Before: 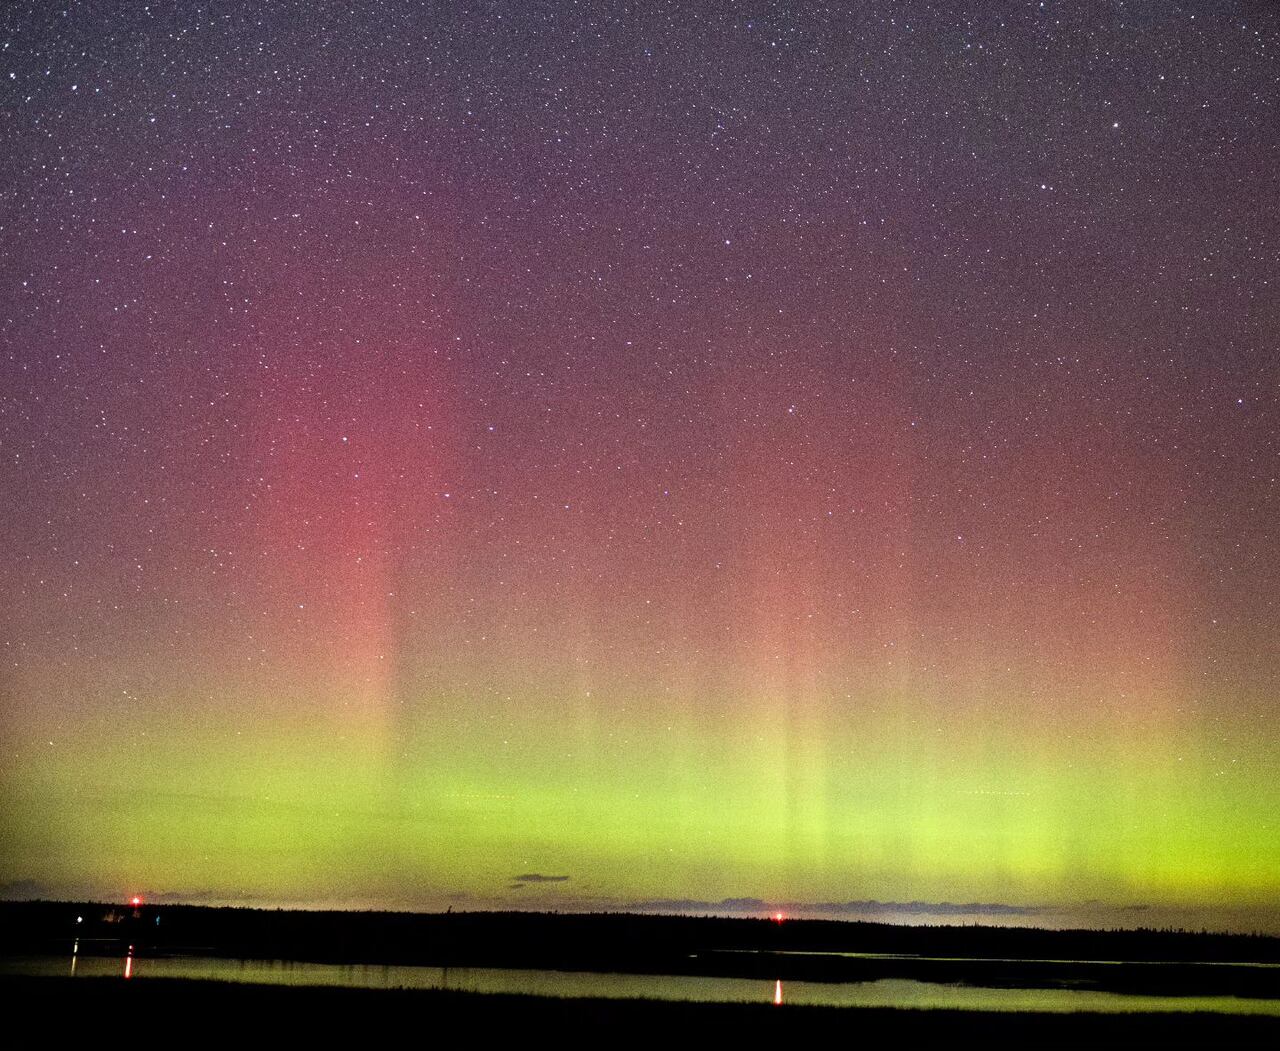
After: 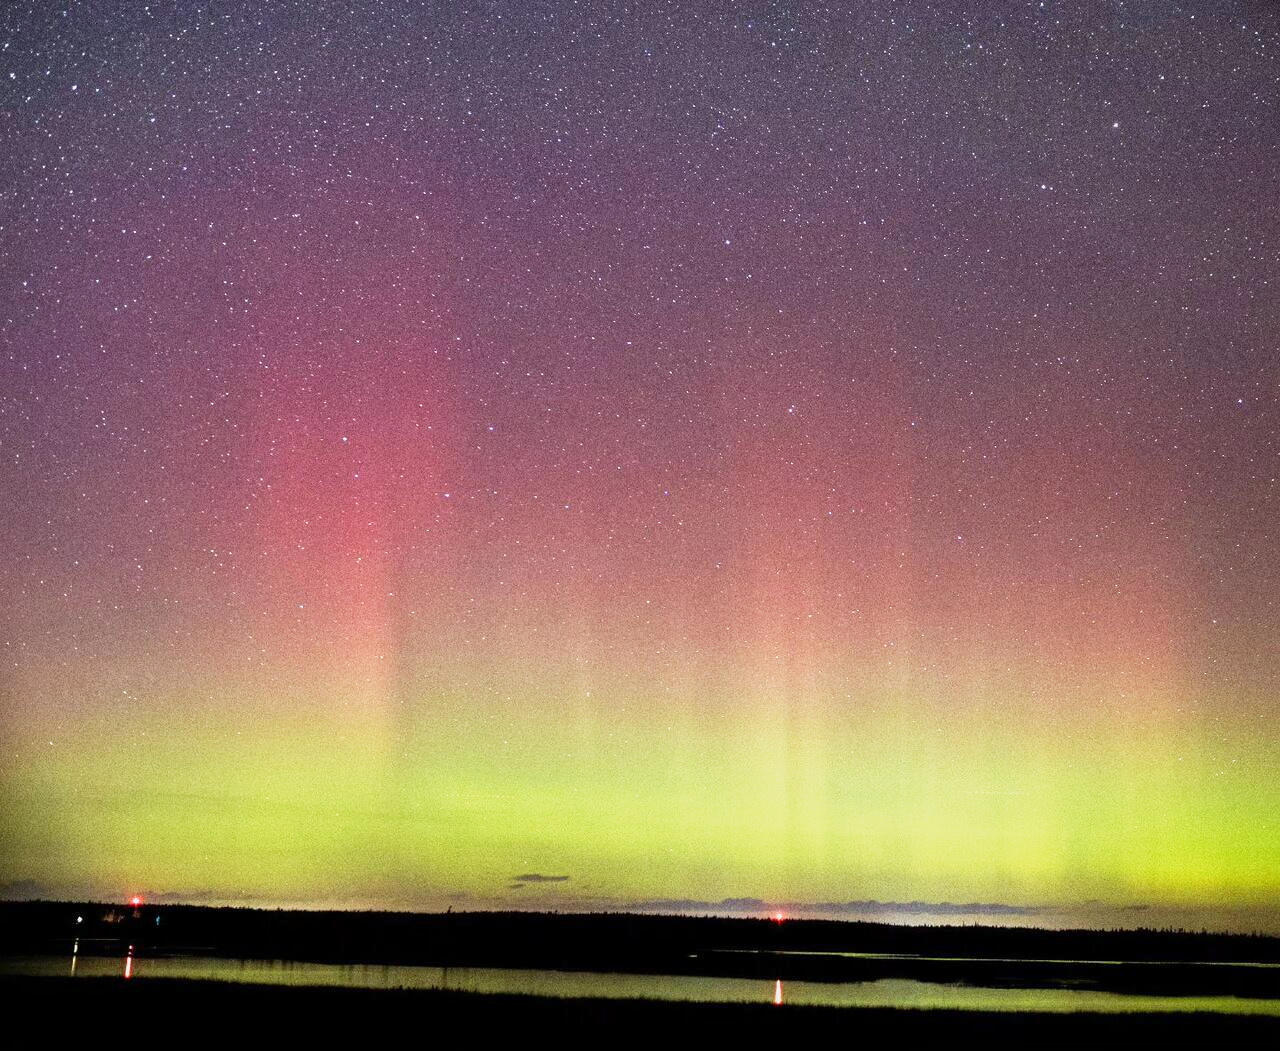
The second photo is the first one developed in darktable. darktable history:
white balance: red 0.982, blue 1.018
base curve: curves: ch0 [(0, 0) (0.088, 0.125) (0.176, 0.251) (0.354, 0.501) (0.613, 0.749) (1, 0.877)], preserve colors none
